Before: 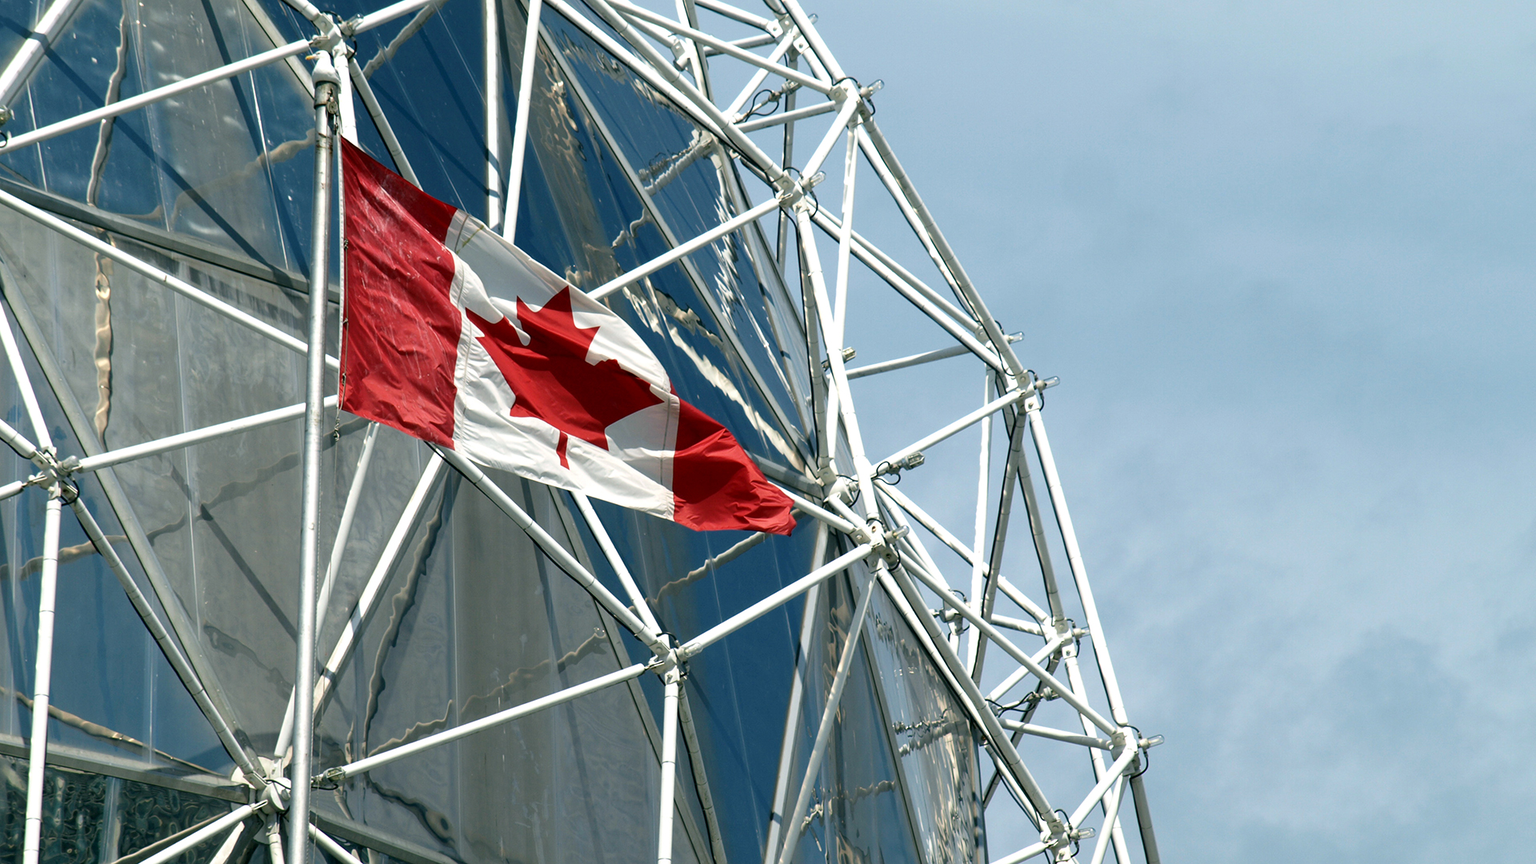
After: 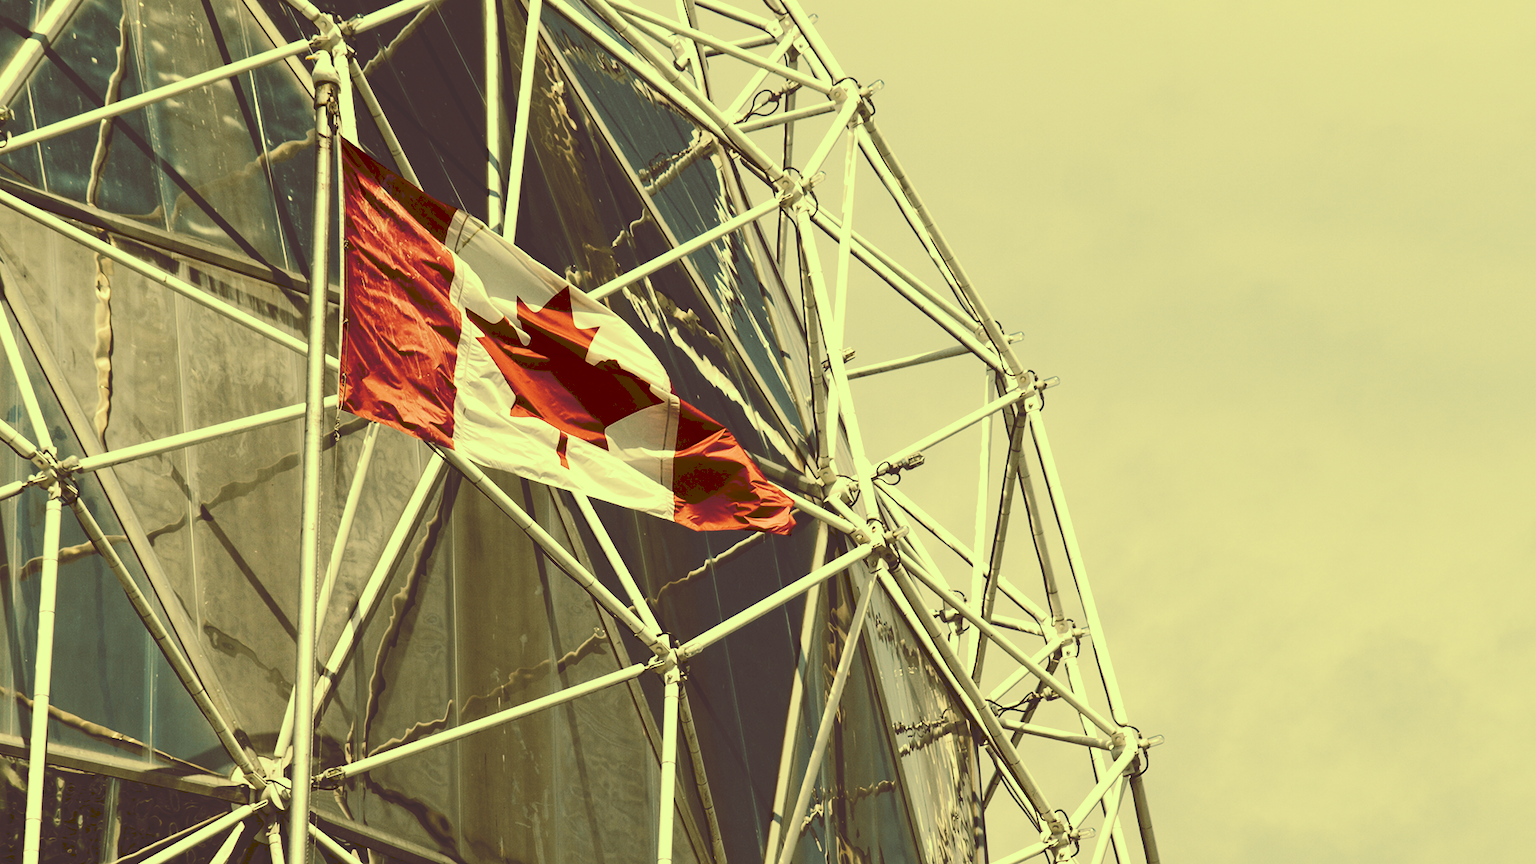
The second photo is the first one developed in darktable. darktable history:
tone curve: curves: ch0 [(0, 0) (0.003, 0.184) (0.011, 0.184) (0.025, 0.189) (0.044, 0.192) (0.069, 0.194) (0.1, 0.2) (0.136, 0.202) (0.177, 0.206) (0.224, 0.214) (0.277, 0.243) (0.335, 0.297) (0.399, 0.39) (0.468, 0.508) (0.543, 0.653) (0.623, 0.754) (0.709, 0.834) (0.801, 0.887) (0.898, 0.925) (1, 1)], preserve colors none
color look up table: target L [96.73, 89.62, 85.39, 87.43, 67.14, 64.73, 57.67, 58.71, 31.55, 25.46, 201.61, 81.86, 75.15, 69.27, 62.46, 62.54, 58.63, 52.16, 51.33, 40.27, 35.75, 28.62, 15.85, 13, 10.16, 97.67, 91.17, 84.83, 75.99, 87.53, 69.19, 74.94, 58.59, 78.41, 52.88, 45.74, 33.35, 28.83, 44.92, 33.36, 46.38, 16.02, 11.14, 87.02, 67.88, 54.38, 54.85, 39.63, 13.05], target a [-35.35, -14.29, -24.47, -34.68, -35.6, -20.19, -22.84, -3.033, -1.354, 10.03, 0, 5.417, 17.25, 3.578, 19.05, 35.49, 35.56, 5.328, 26.52, 13.69, 16.91, 33.67, 56.68, 51.19, 45.9, -27.72, -9.784, -10.11, 13.85, -1.723, 5.355, 2.21, 35, 9.864, 15.32, 18.07, 16.7, 11.14, 14.86, 5.334, 22.72, 50.49, 47.82, -32.89, -3.048, -16.29, -14.85, -6.869, 40.65], target b [72.13, 57.72, 52.84, 53.66, 38.09, 40.48, 29.82, 34.4, 18.27, 43.09, -0.001, 51.71, 41.19, 31.65, 49, 23.57, 43.37, 16.48, 30.64, 68.56, 41.99, 48.53, 26.51, 21.65, 16.77, 66.68, 55.31, 45.92, 37.9, 51.07, 27.51, 30.58, 14.4, 35.78, 10.12, 4.284, 4.695, 28.71, -12.8, -7.992, -9.646, -23.41, 18.4, 48.94, 25.89, 14.42, 4.139, 4.858, 21.7], num patches 49
